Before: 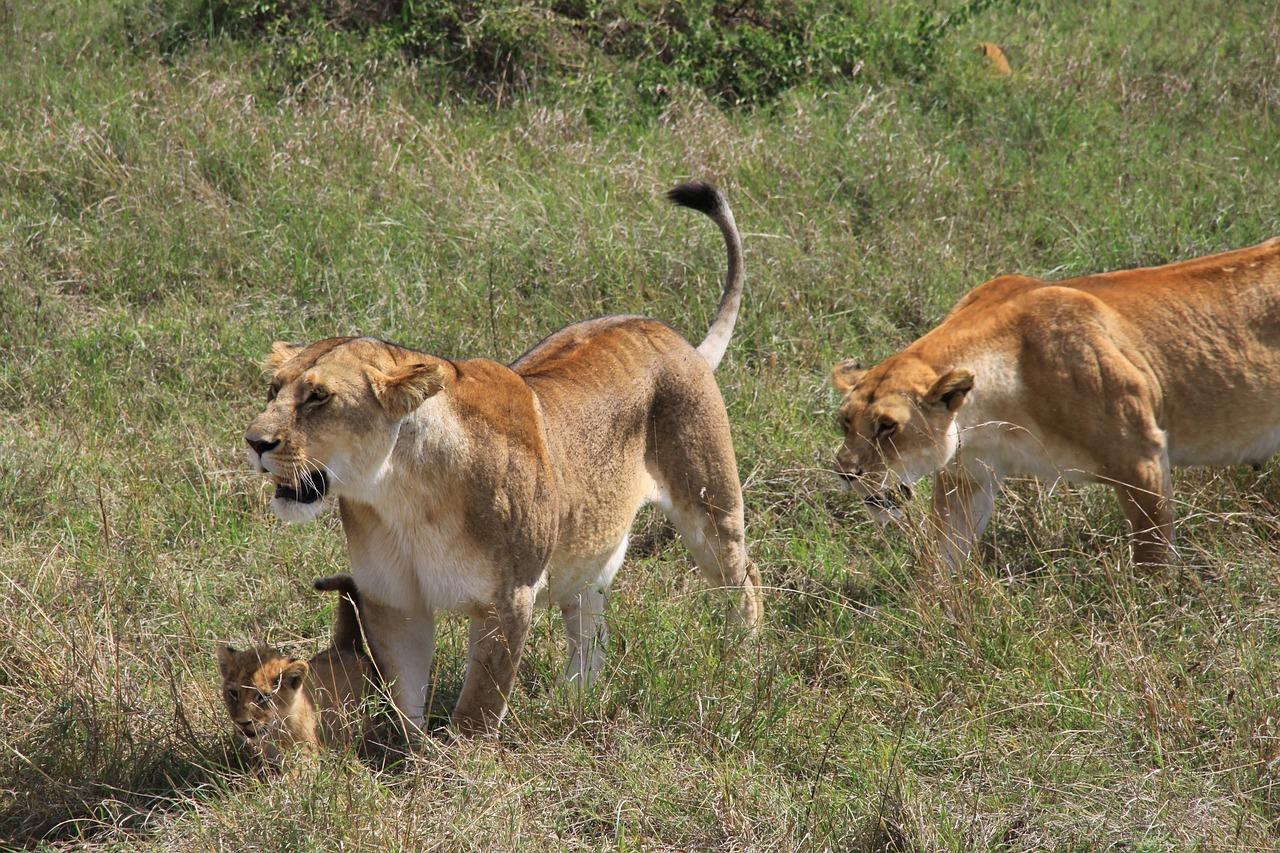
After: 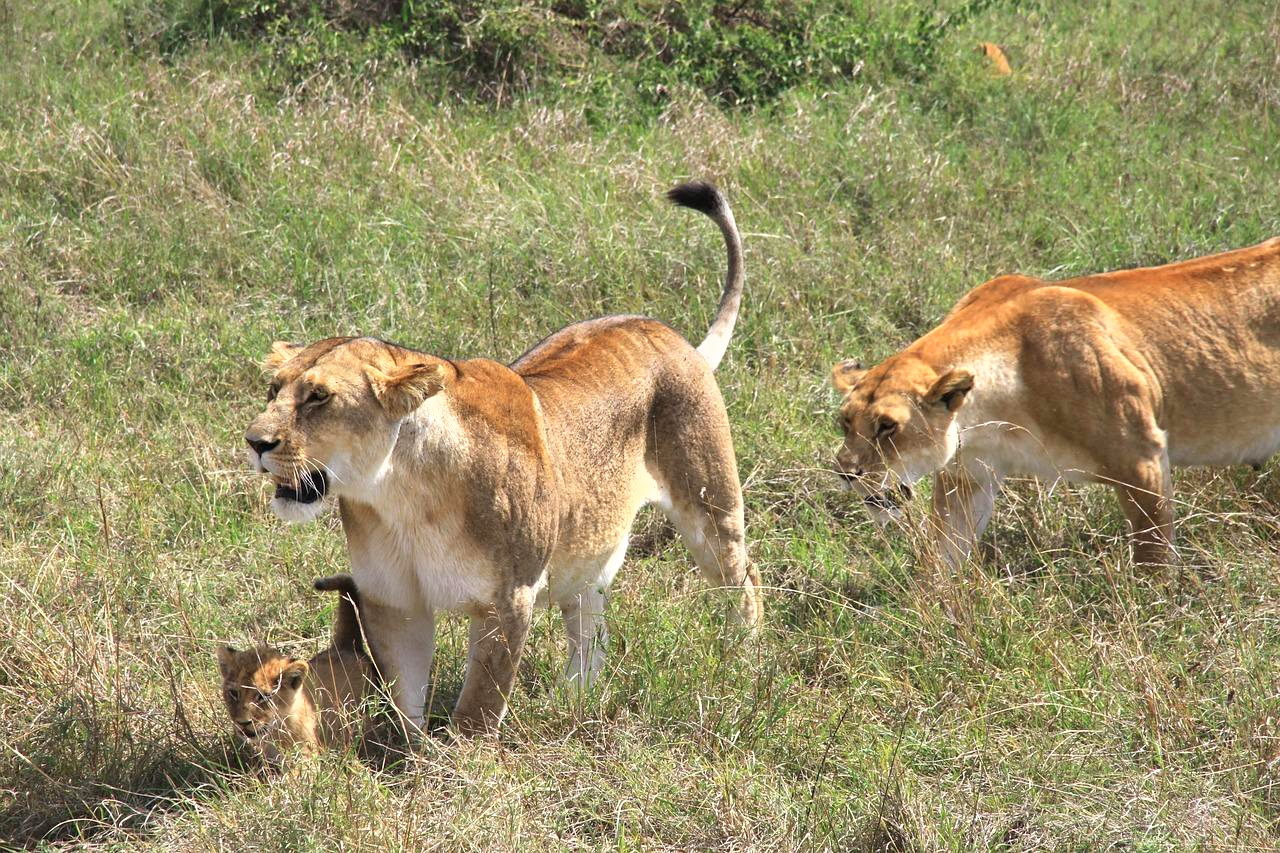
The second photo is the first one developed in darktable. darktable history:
shadows and highlights: radius 125.46, shadows 21.19, highlights -21.19, low approximation 0.01
exposure: exposure 0.636 EV, compensate highlight preservation false
